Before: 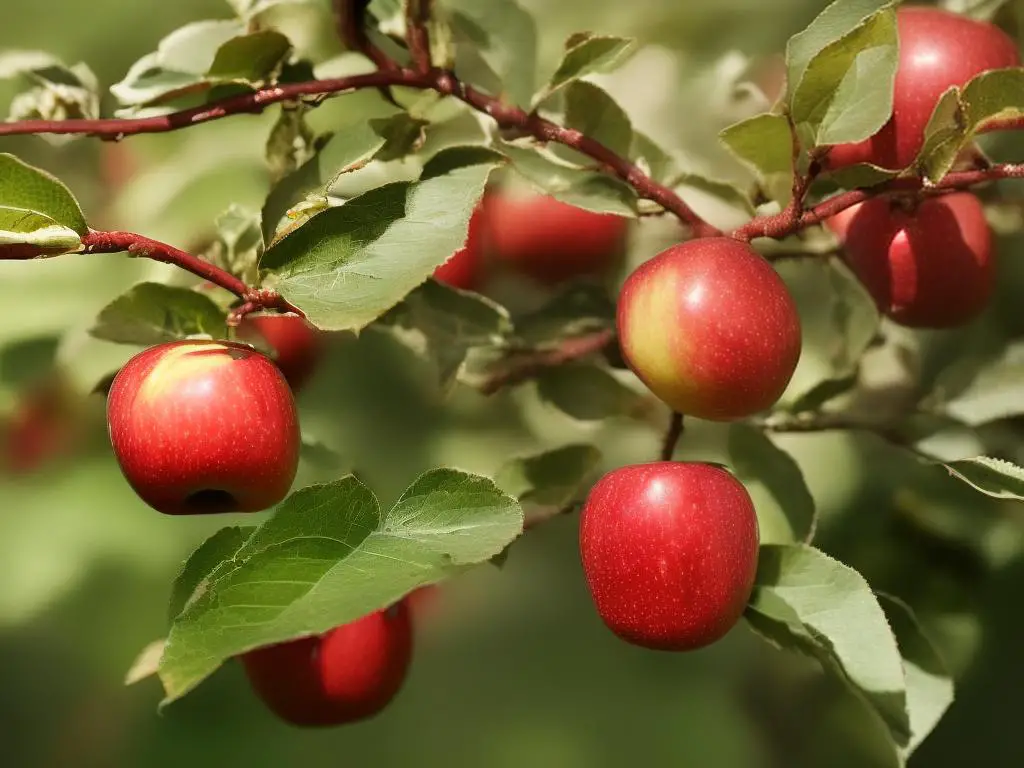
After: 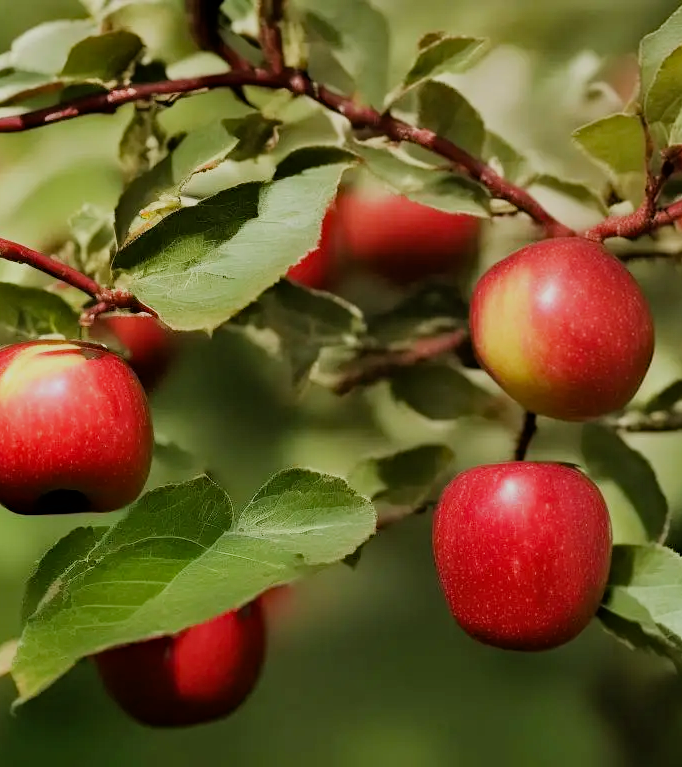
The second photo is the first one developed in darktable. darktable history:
crop and rotate: left 14.436%, right 18.898%
haze removal: strength 0.29, distance 0.25, compatibility mode true, adaptive false
filmic rgb: black relative exposure -7.65 EV, white relative exposure 4.56 EV, hardness 3.61, contrast 1.05
